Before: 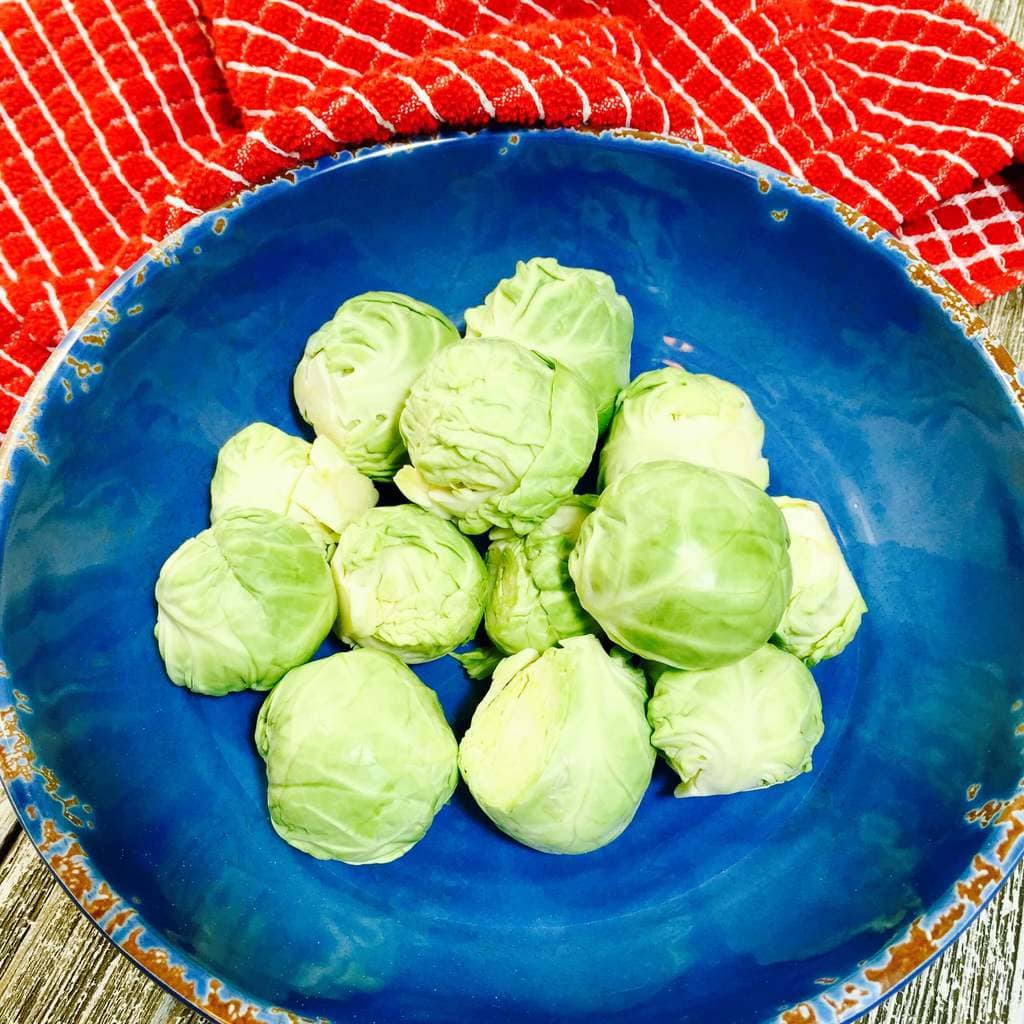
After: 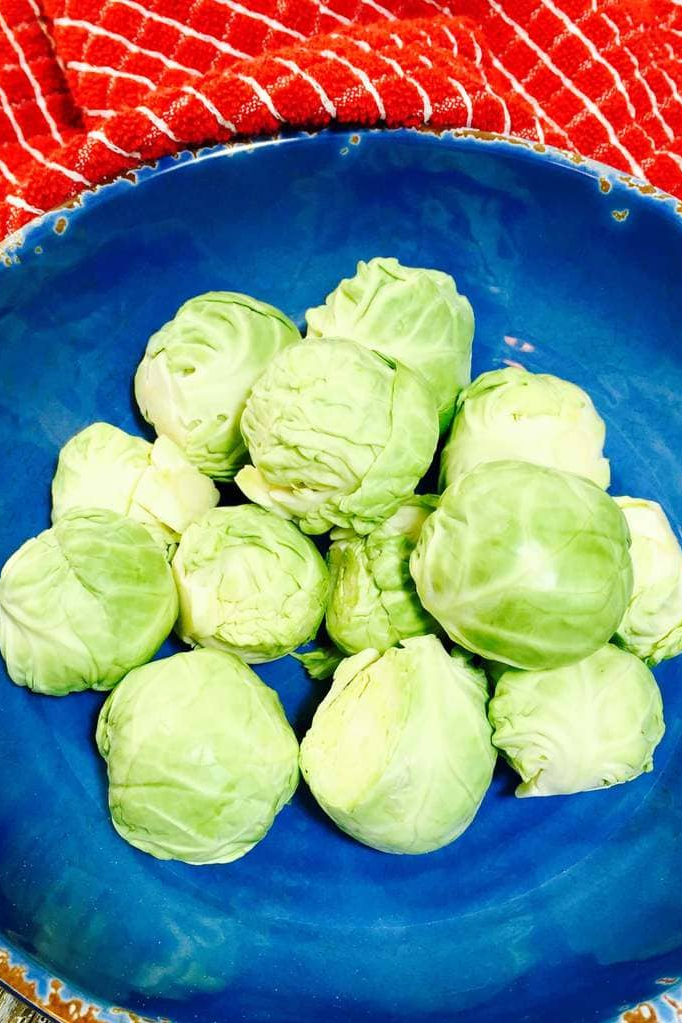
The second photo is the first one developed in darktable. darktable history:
crop and rotate: left 15.546%, right 17.787%
tone equalizer: on, module defaults
